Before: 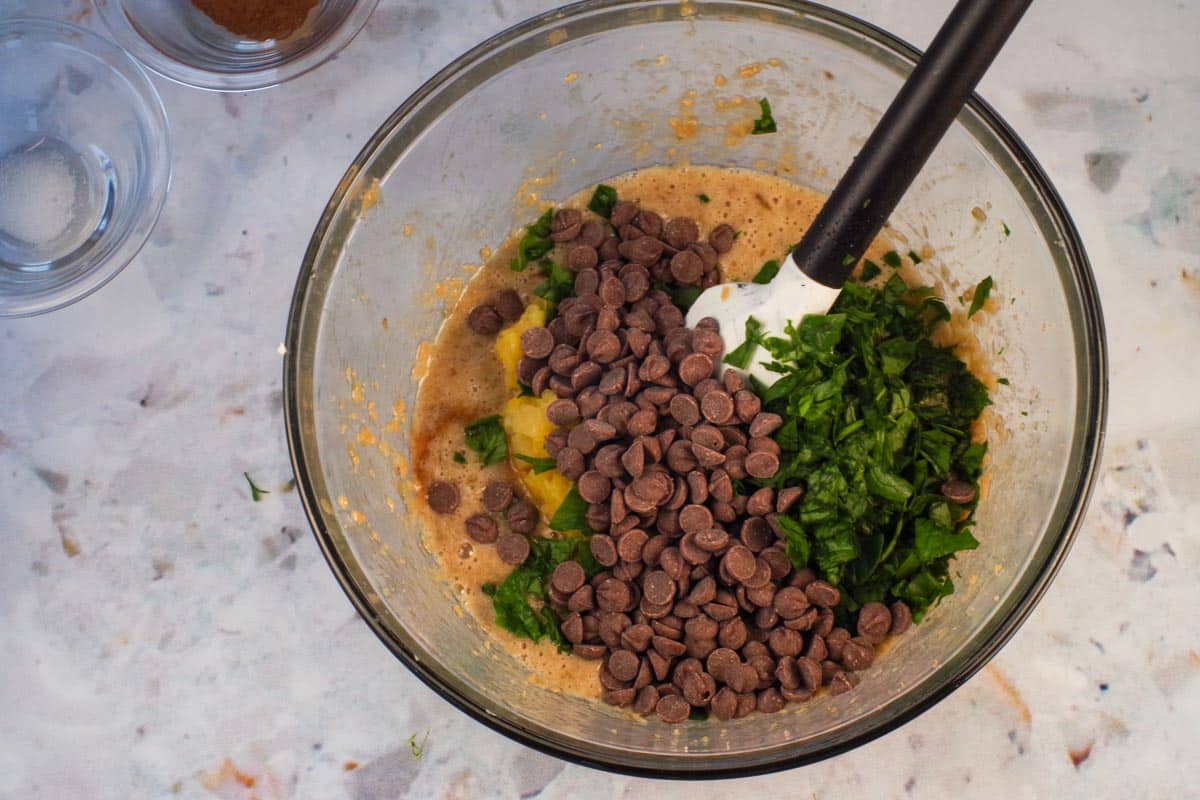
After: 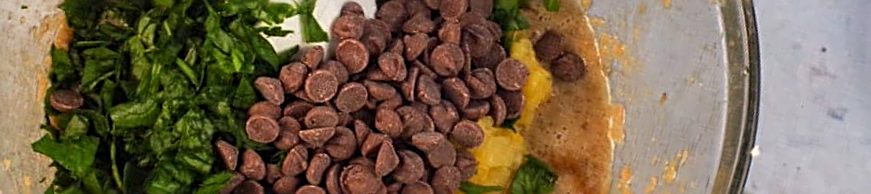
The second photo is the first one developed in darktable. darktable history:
crop and rotate: angle 16.12°, top 30.835%, bottom 35.653%
sharpen: radius 2.676, amount 0.669
